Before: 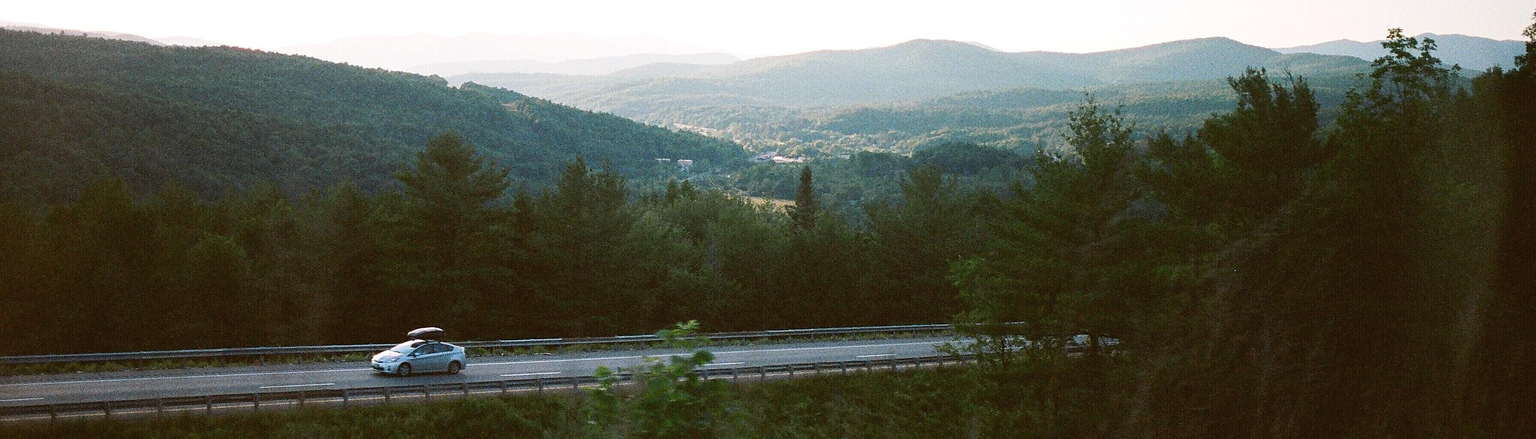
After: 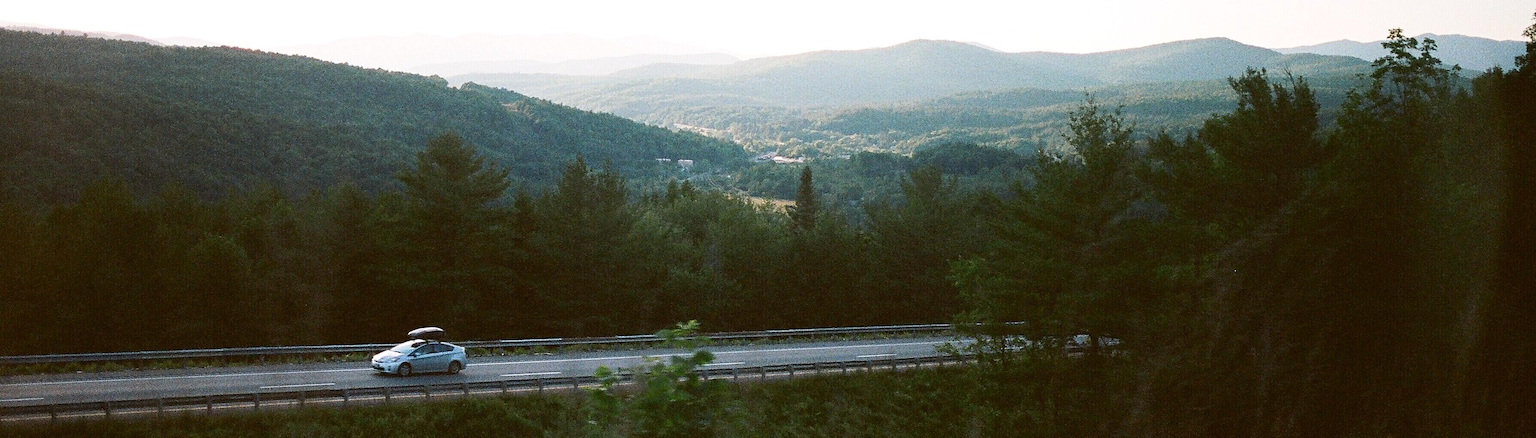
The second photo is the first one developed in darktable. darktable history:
shadows and highlights: shadows -28.69, highlights 30.1
